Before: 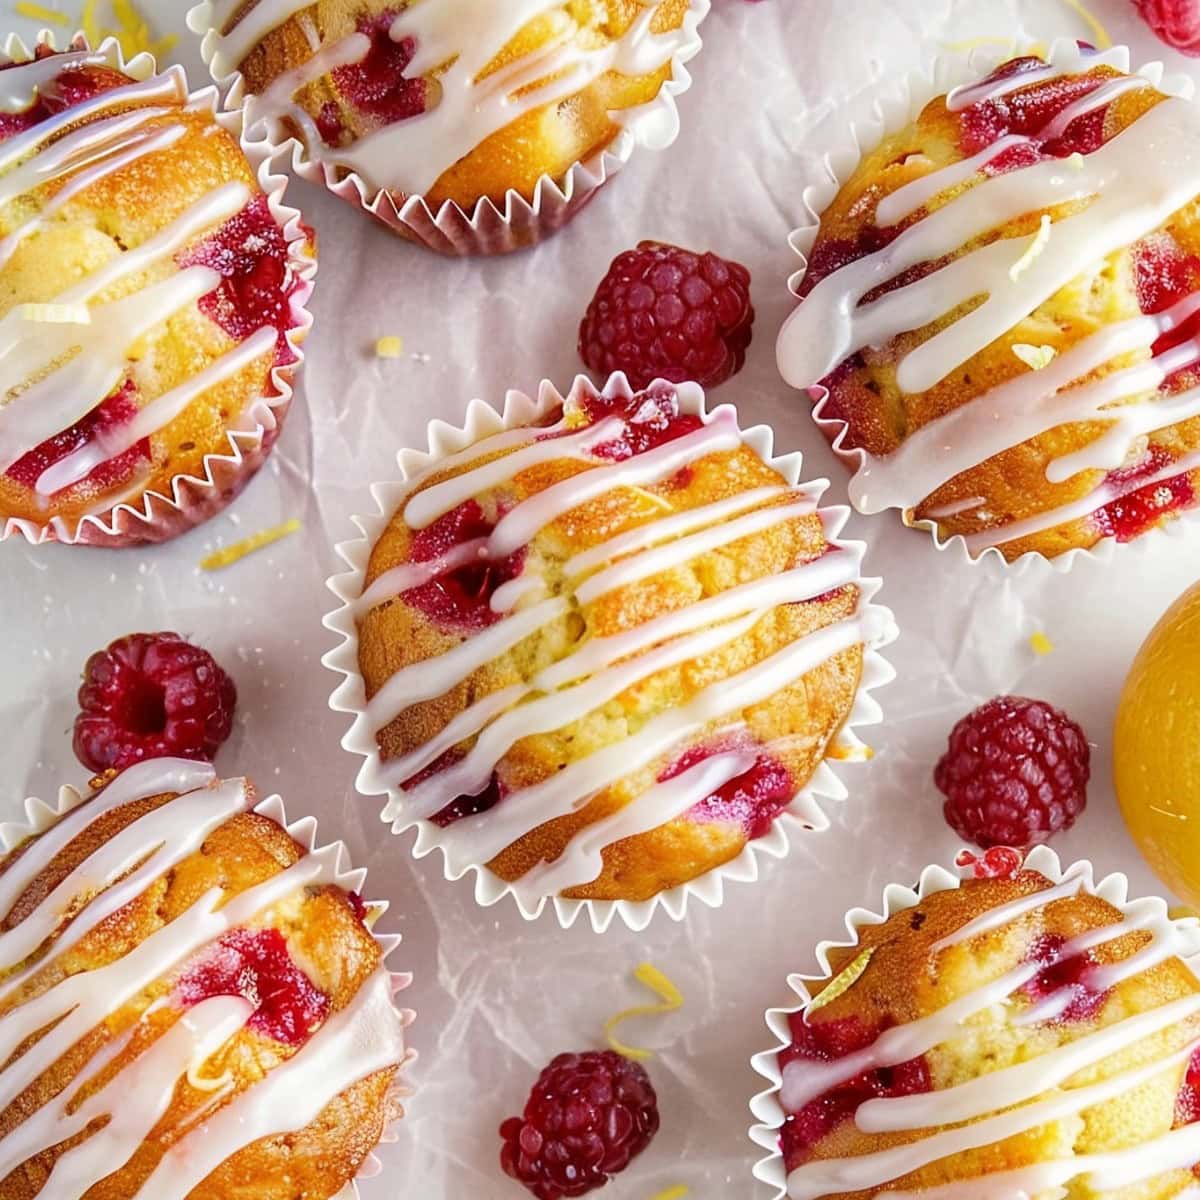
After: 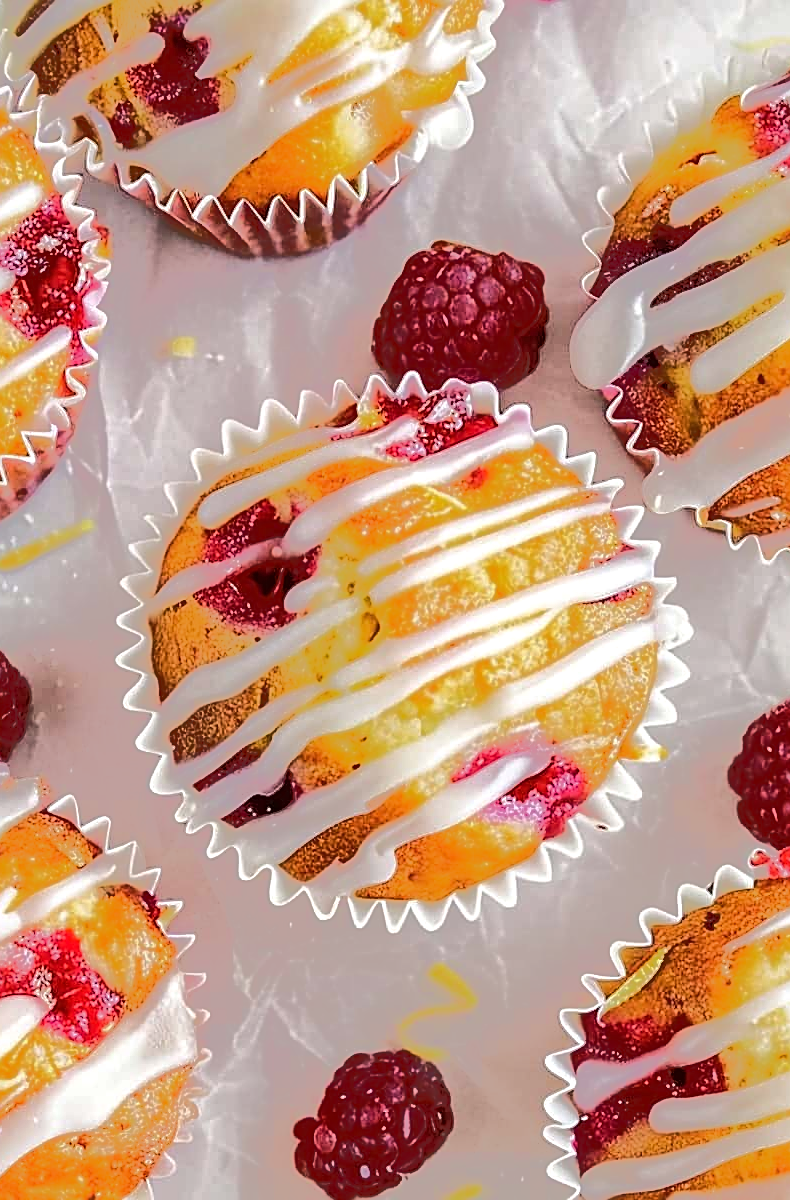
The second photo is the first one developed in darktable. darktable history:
crop: left 17.182%, right 16.948%
tone equalizer: -7 EV -0.638 EV, -6 EV 0.964 EV, -5 EV -0.431 EV, -4 EV 0.467 EV, -3 EV 0.422 EV, -2 EV 0.171 EV, -1 EV -0.154 EV, +0 EV -0.415 EV, edges refinement/feathering 500, mask exposure compensation -1.57 EV, preserve details no
sharpen: on, module defaults
